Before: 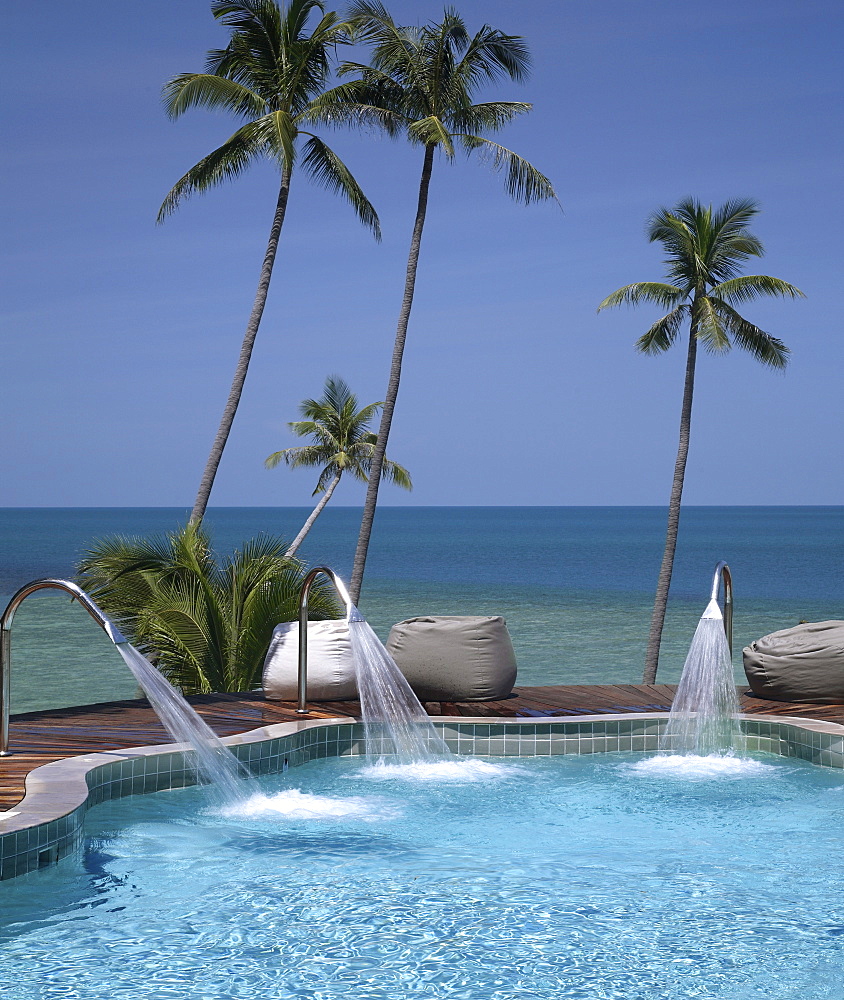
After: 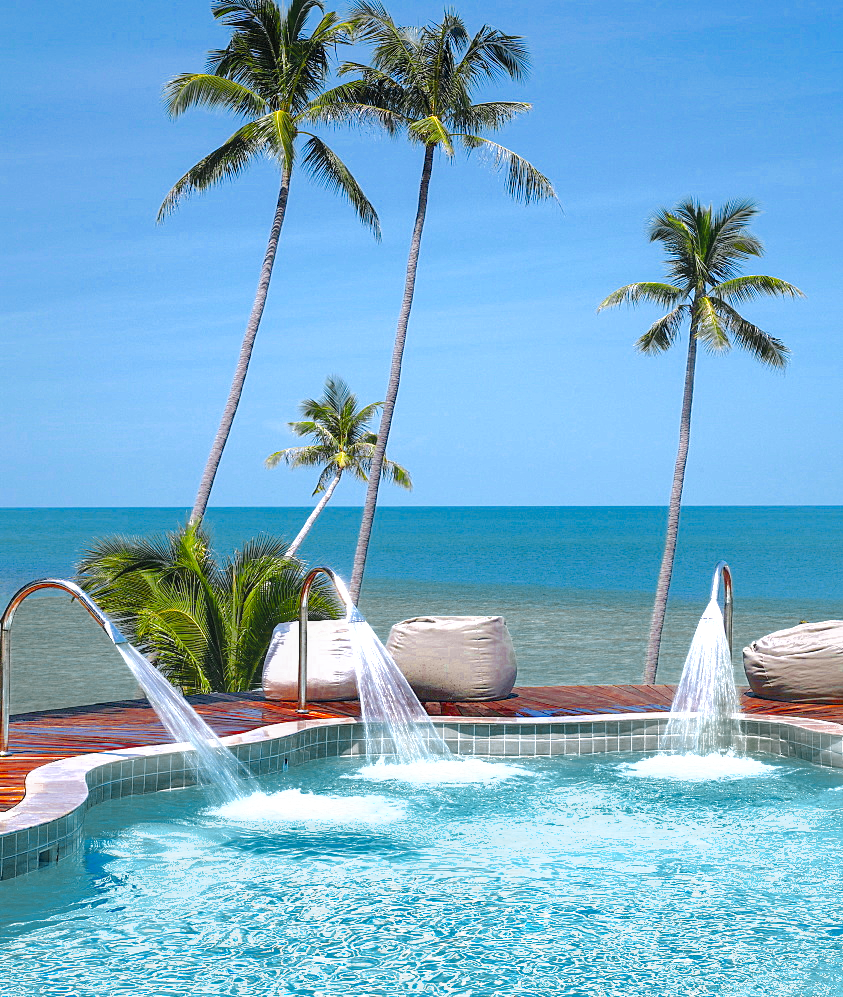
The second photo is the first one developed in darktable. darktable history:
exposure: black level correction 0, exposure 1.096 EV, compensate highlight preservation false
crop: top 0.066%, bottom 0.189%
local contrast: detail 117%
shadows and highlights: on, module defaults
color zones: curves: ch0 [(0.035, 0.242) (0.25, 0.5) (0.384, 0.214) (0.488, 0.255) (0.75, 0.5)]; ch1 [(0.063, 0.379) (0.25, 0.5) (0.354, 0.201) (0.489, 0.085) (0.729, 0.271)]; ch2 [(0.25, 0.5) (0.38, 0.517) (0.442, 0.51) (0.735, 0.456)]
color balance rgb: linear chroma grading › global chroma 14.85%, perceptual saturation grading › global saturation 35.156%, perceptual saturation grading › highlights -29.804%, perceptual saturation grading › shadows 35.363%, global vibrance 20%
tone equalizer: -7 EV 0.165 EV, -6 EV 0.562 EV, -5 EV 1.14 EV, -4 EV 1.33 EV, -3 EV 1.17 EV, -2 EV 0.6 EV, -1 EV 0.15 EV, edges refinement/feathering 500, mask exposure compensation -1.57 EV, preserve details no
